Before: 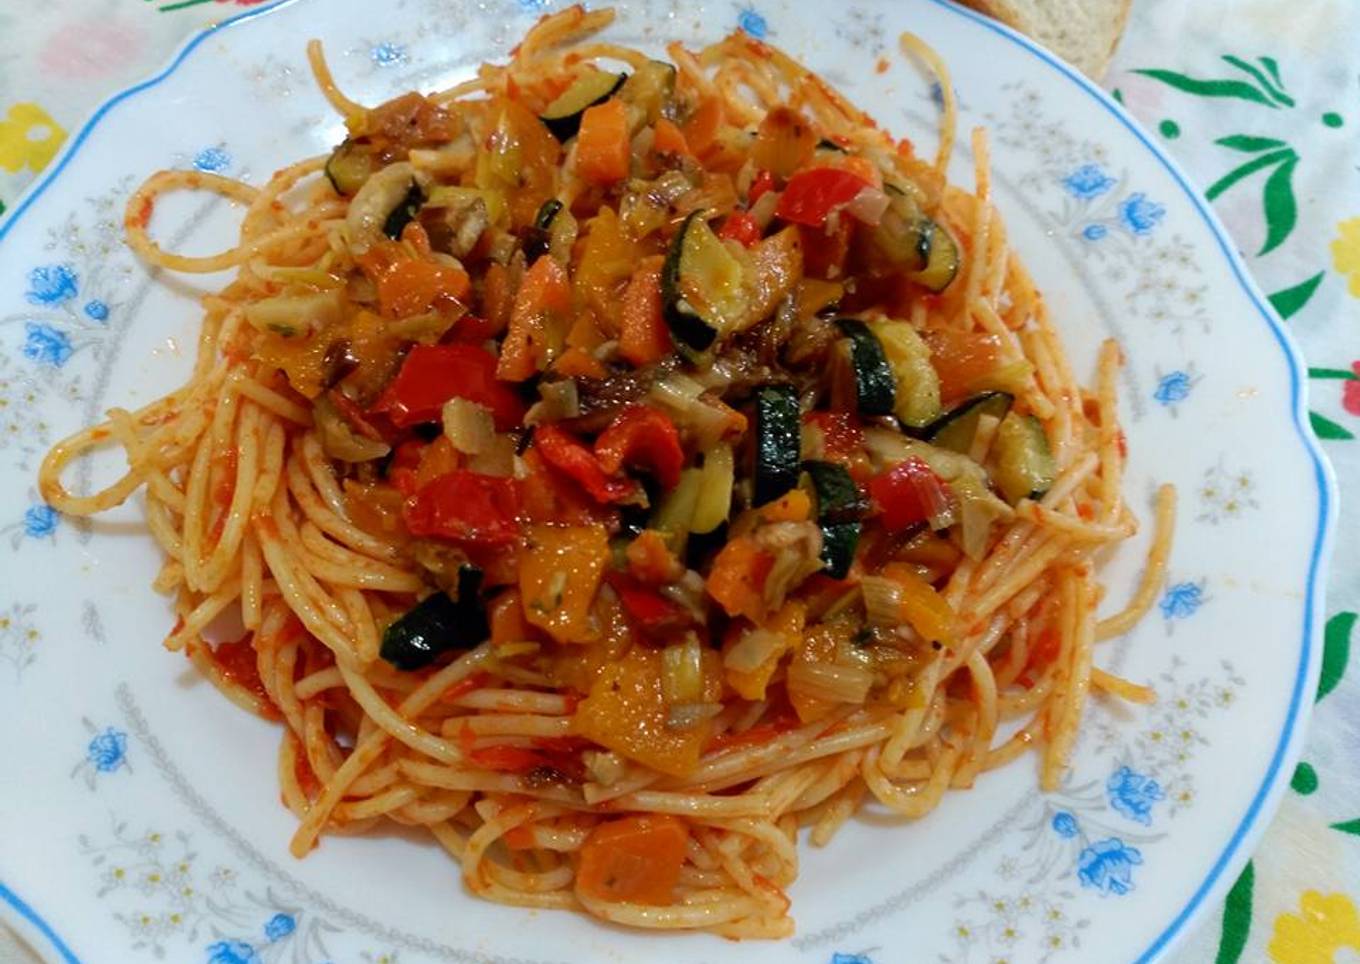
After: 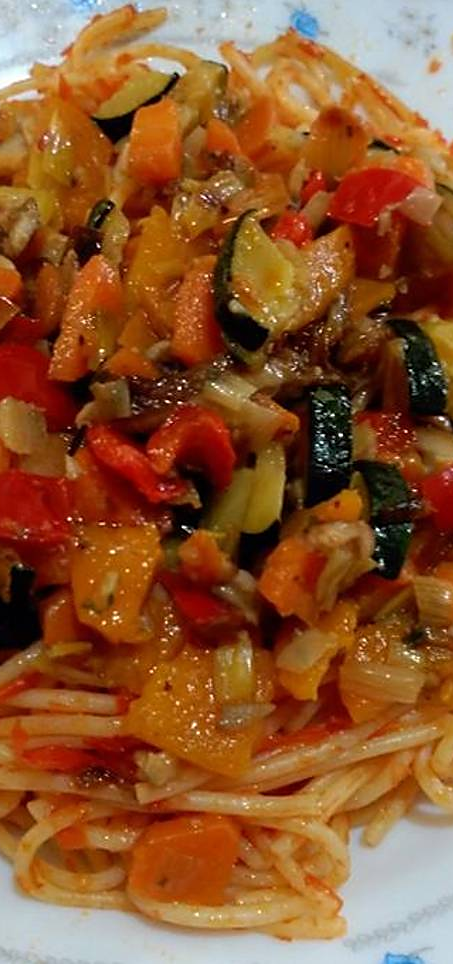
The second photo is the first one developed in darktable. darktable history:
crop: left 32.944%, right 33.727%
sharpen: radius 1.856, amount 0.416, threshold 1.375
